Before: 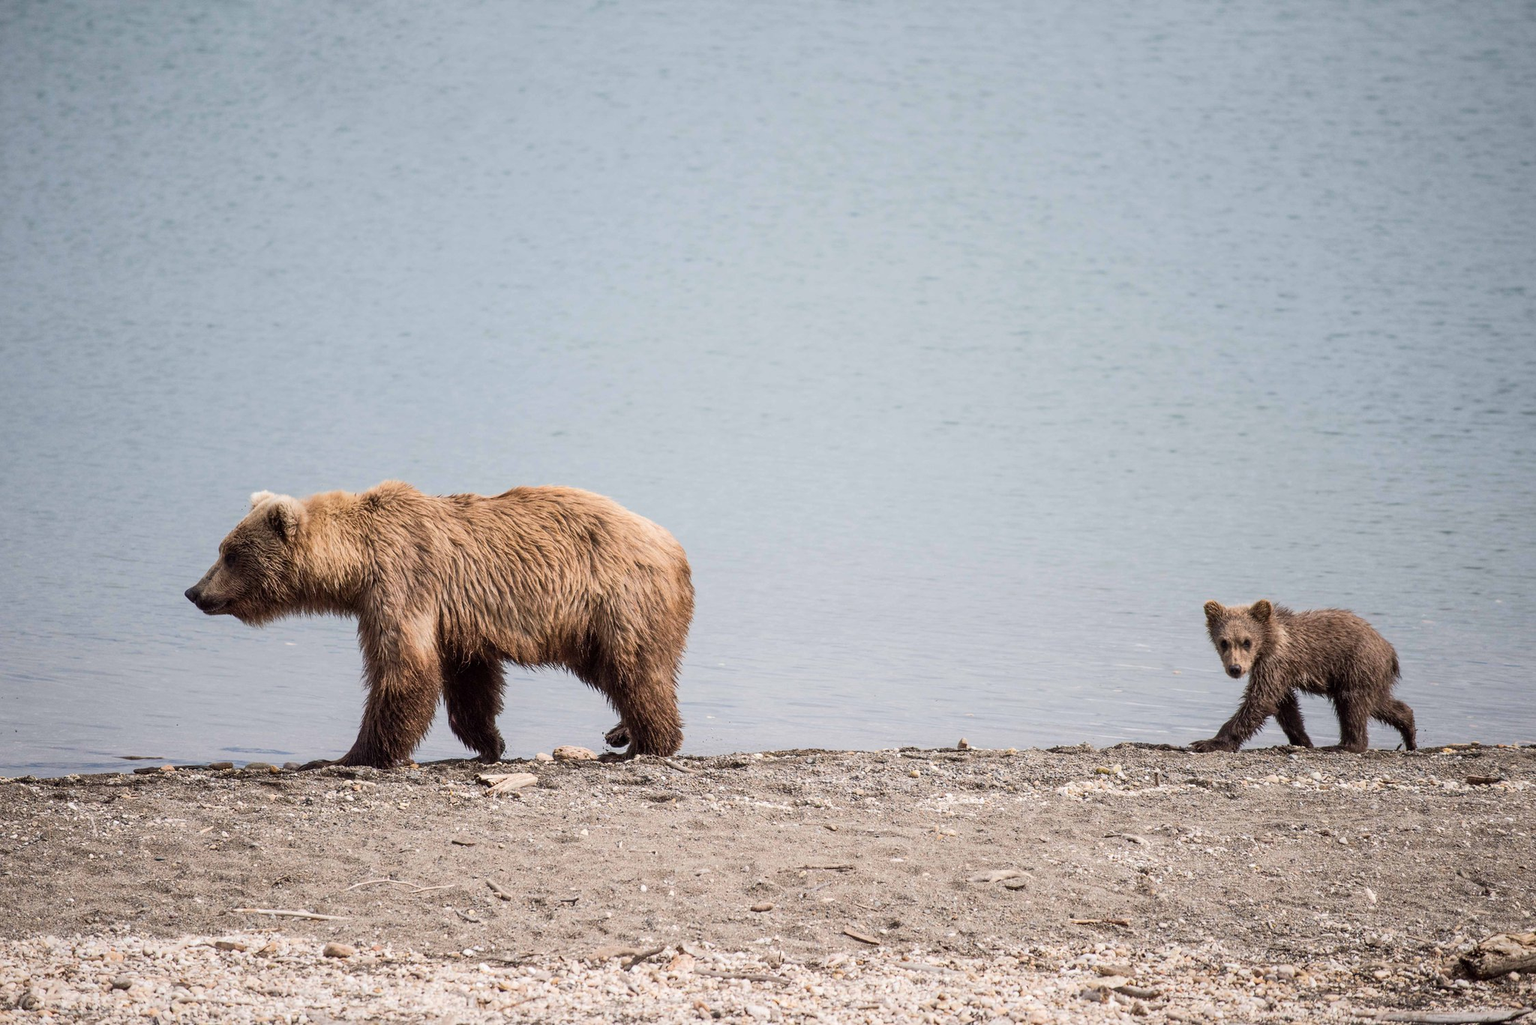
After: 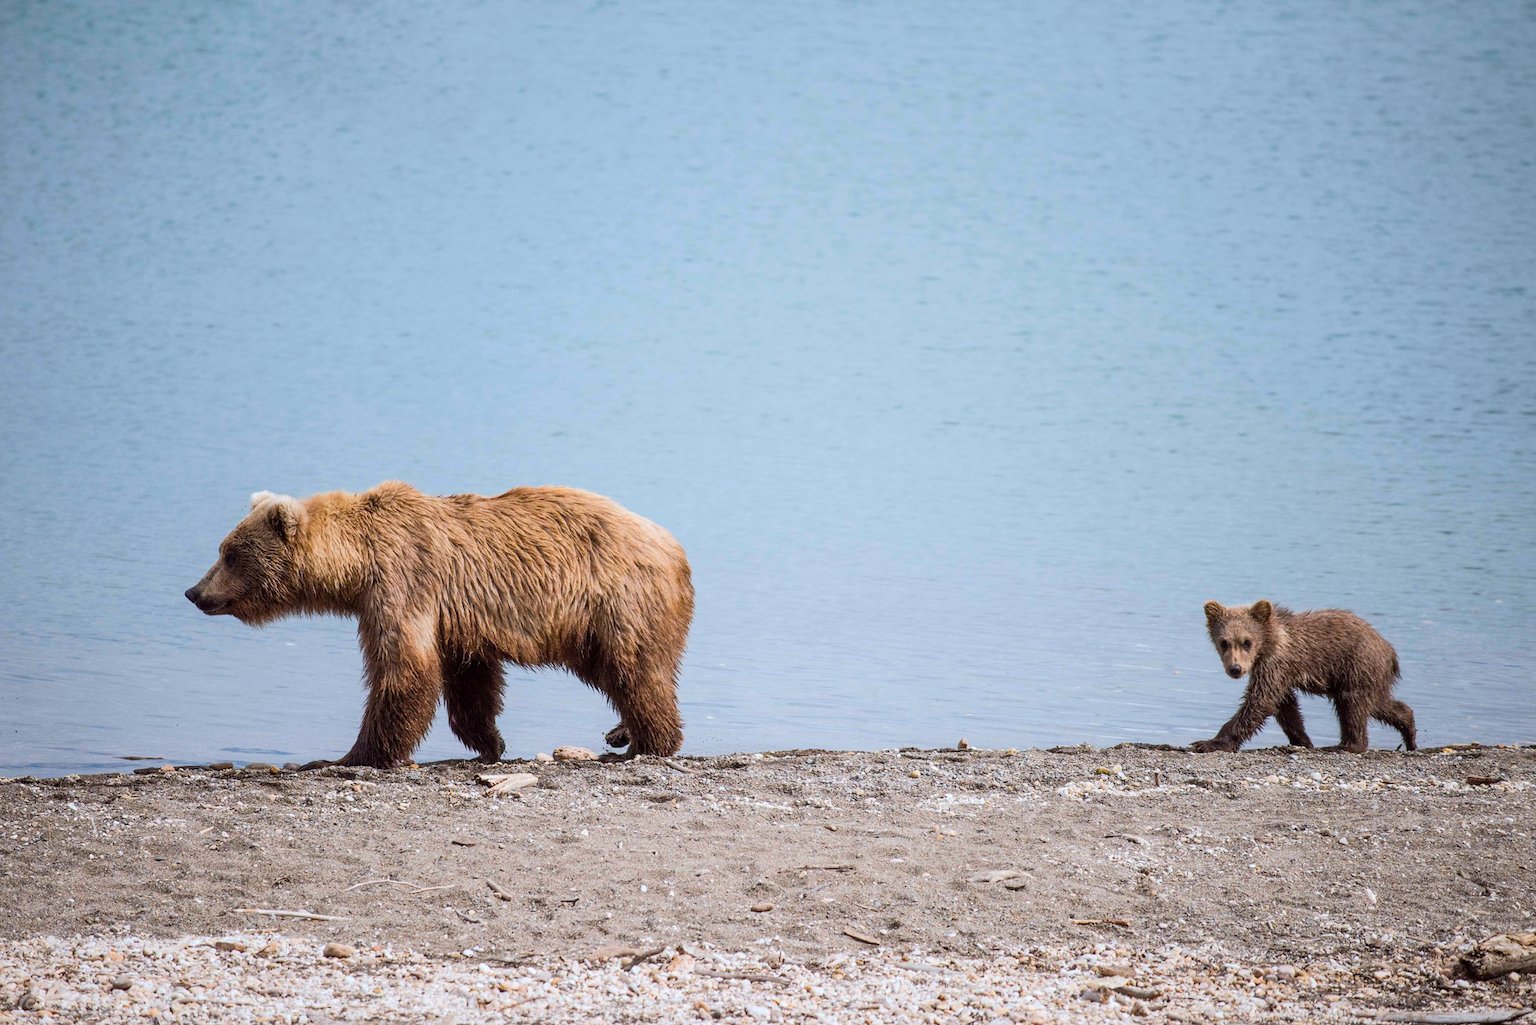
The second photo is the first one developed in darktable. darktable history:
color correction: highlights a* -4.18, highlights b* -10.81
color balance rgb: perceptual saturation grading › global saturation 25%, global vibrance 20%
